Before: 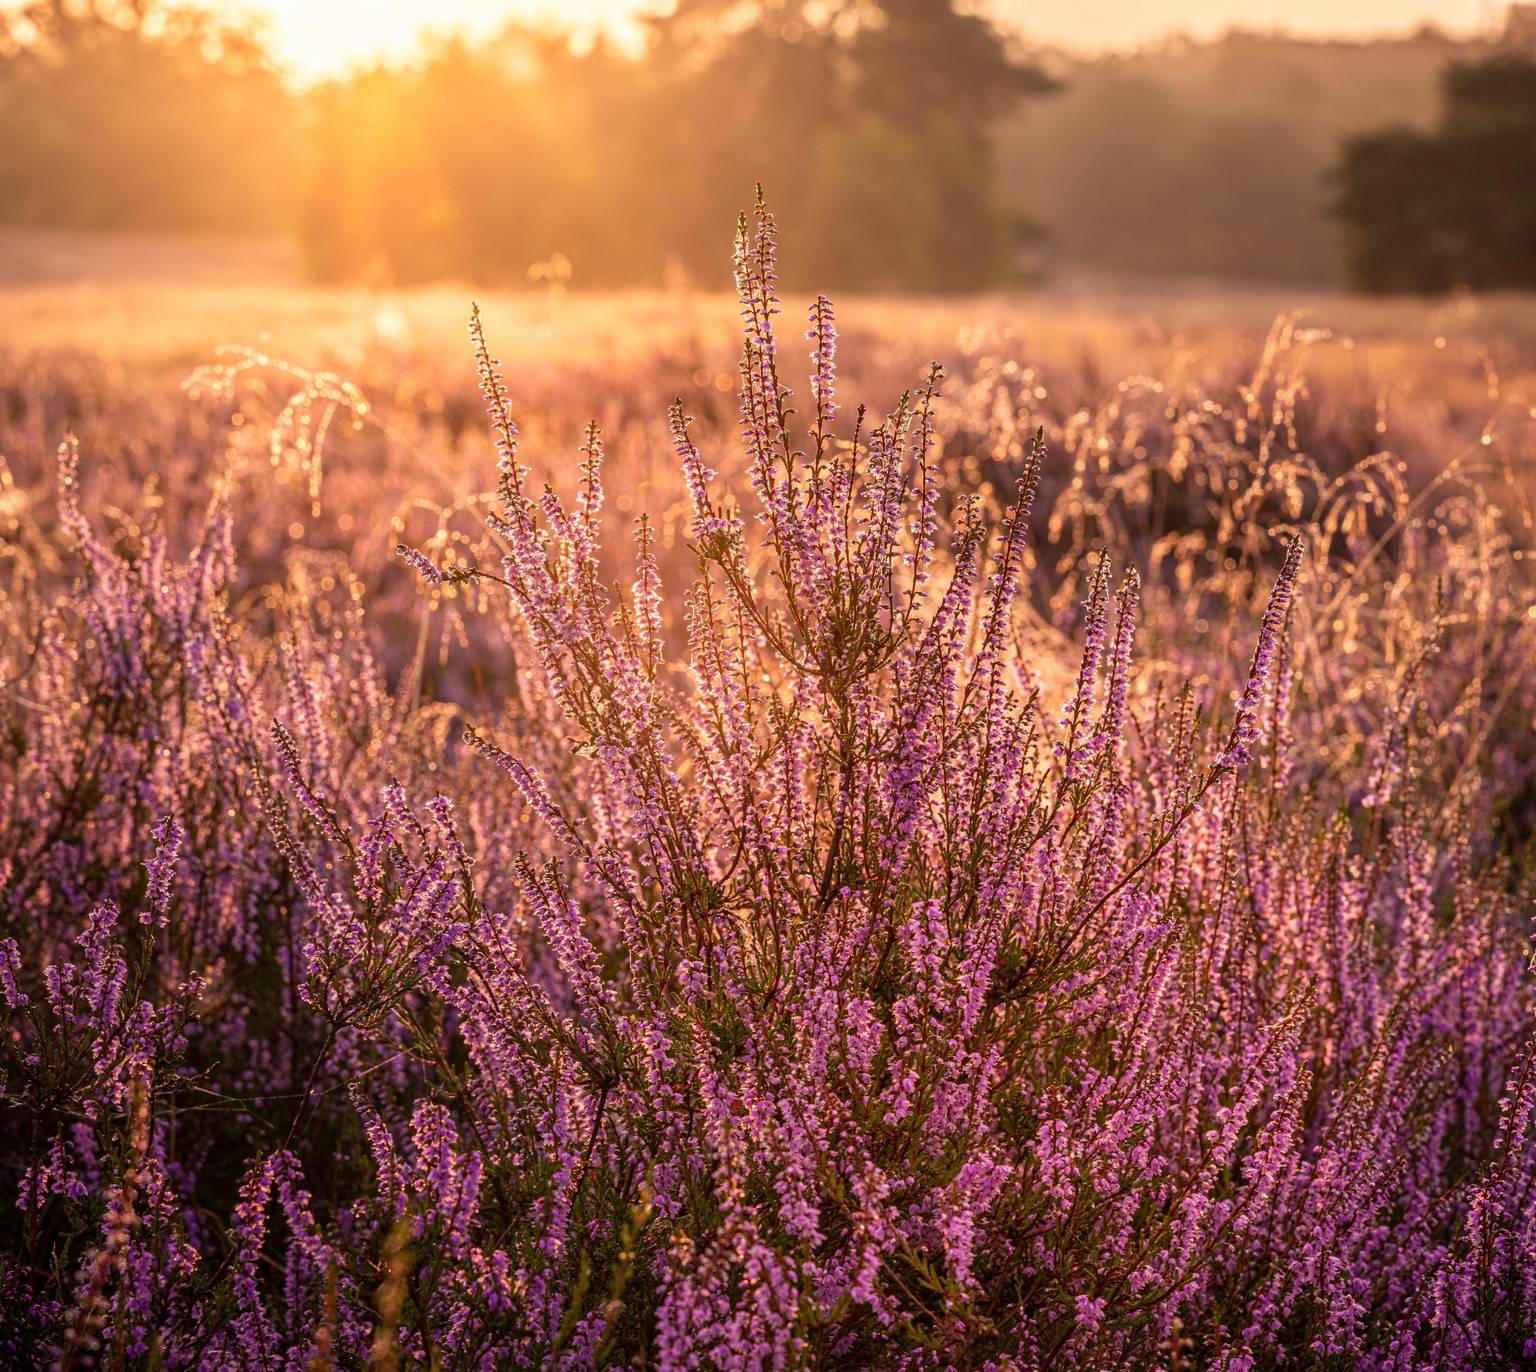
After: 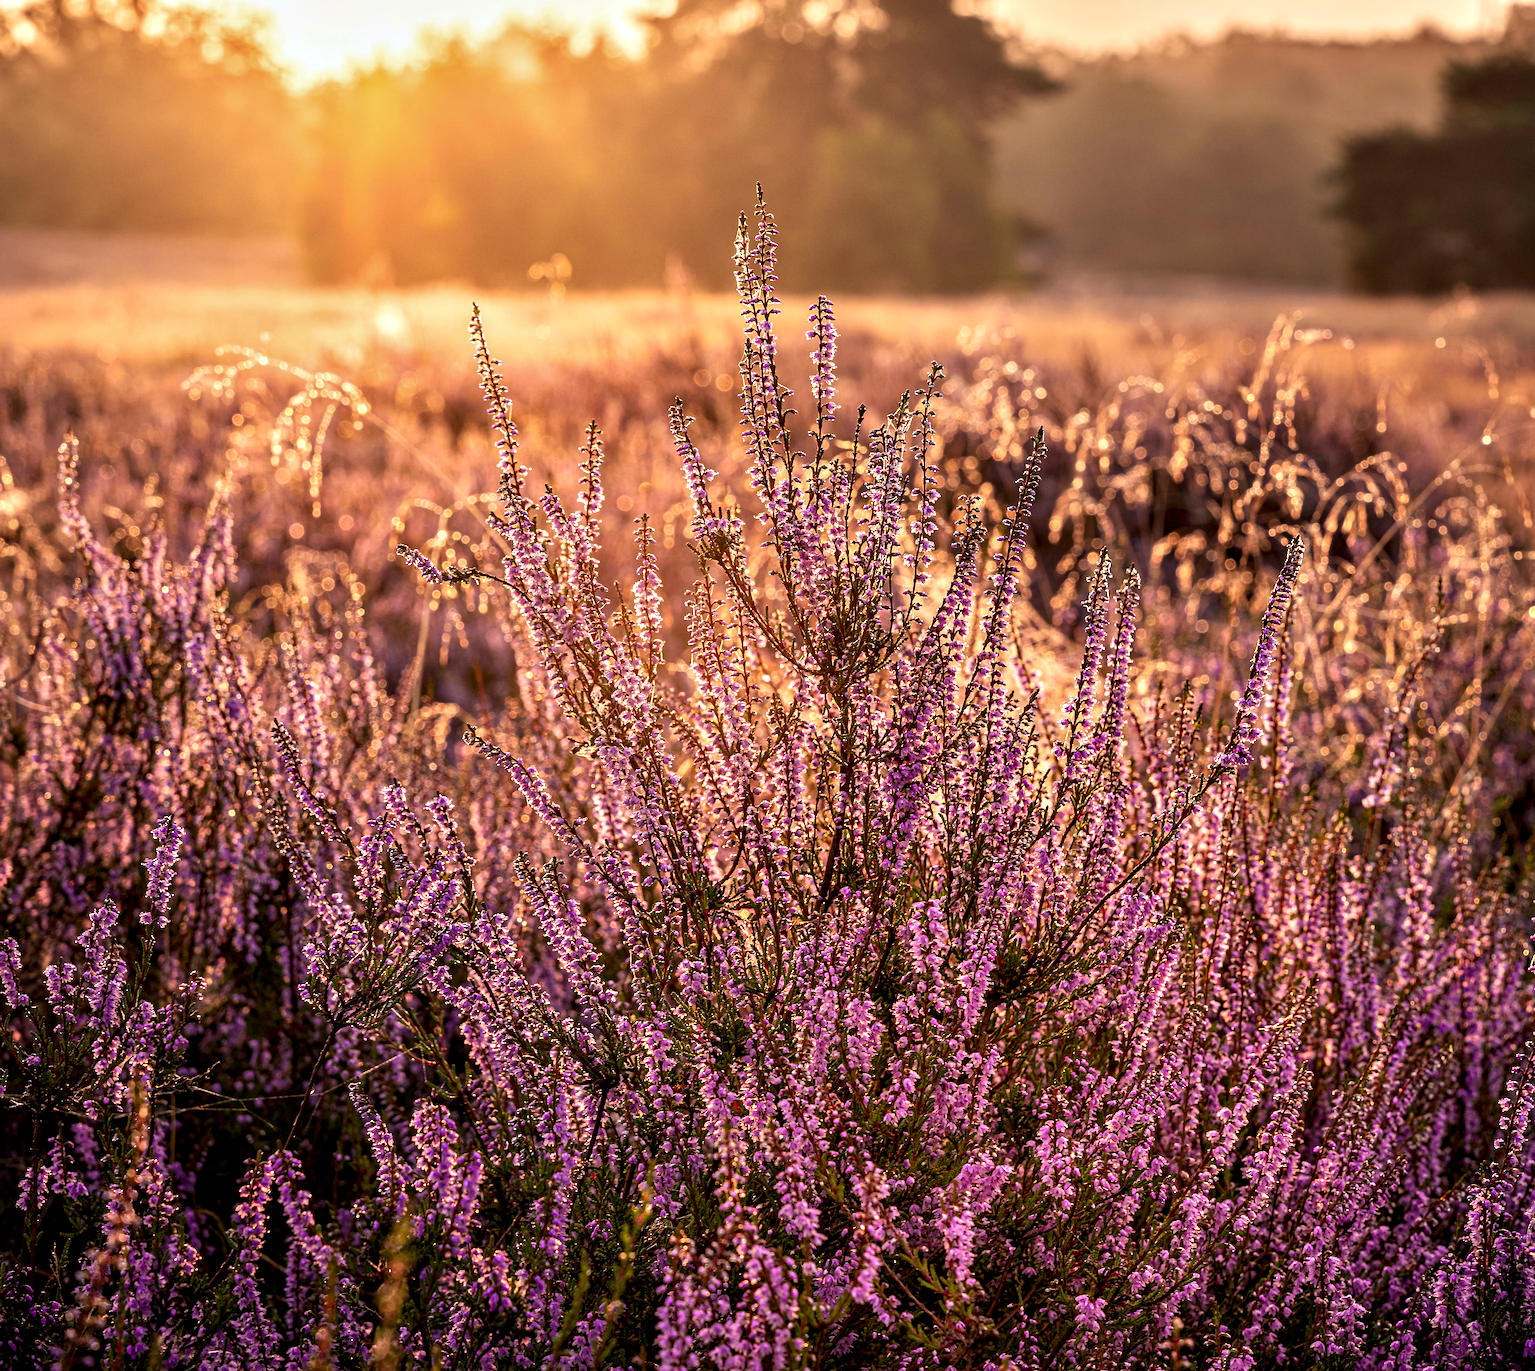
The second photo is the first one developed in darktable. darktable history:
sharpen: on, module defaults
exposure: exposure -0.114 EV, compensate highlight preservation false
contrast equalizer: y [[0.6 ×6], [0.55 ×6], [0 ×6], [0 ×6], [0 ×6]]
